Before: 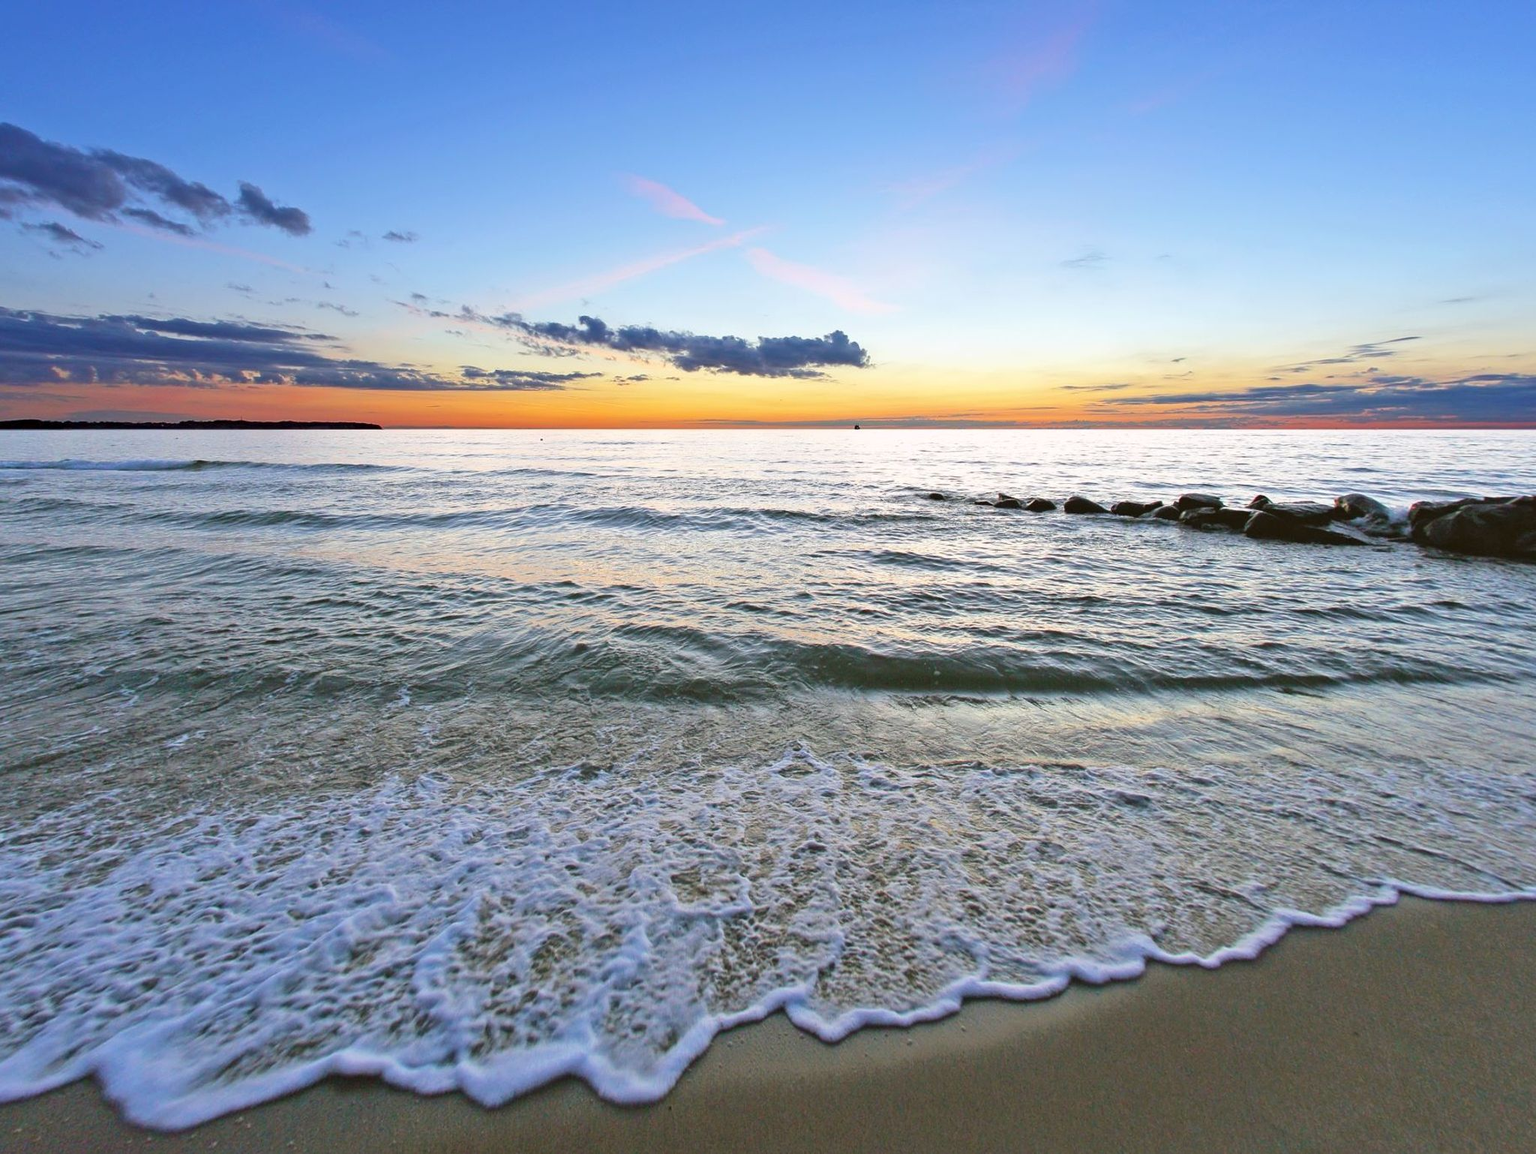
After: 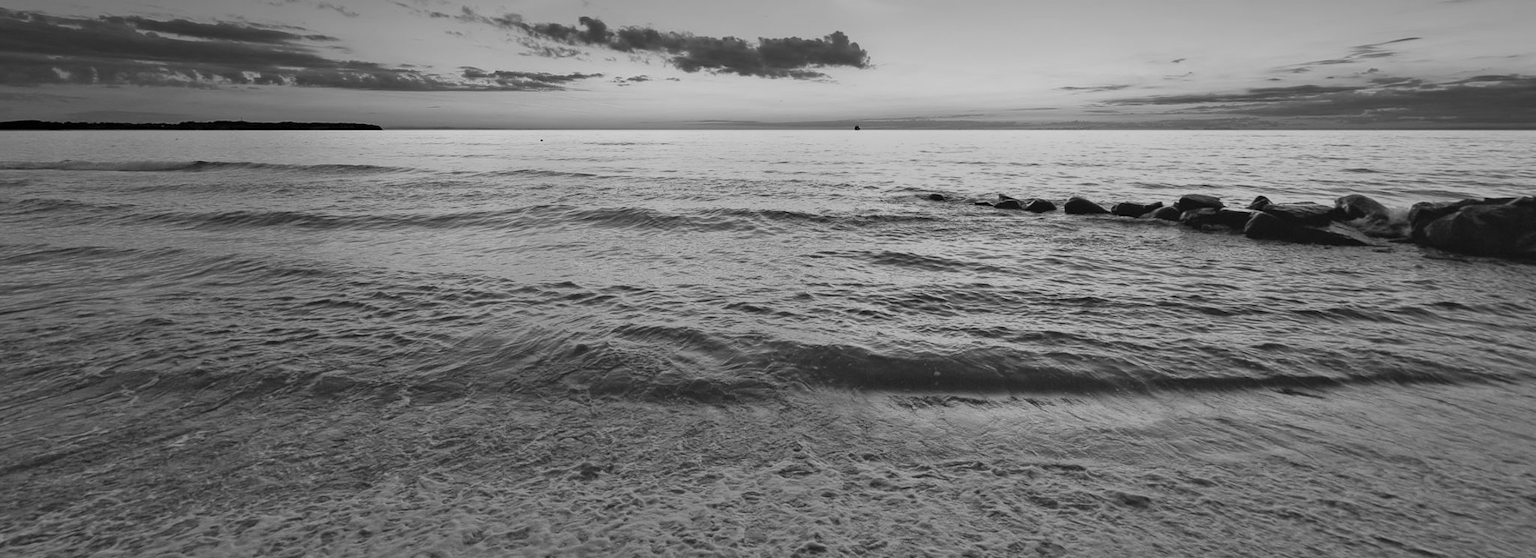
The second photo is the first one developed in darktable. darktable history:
monochrome: a 79.32, b 81.83, size 1.1
crop and rotate: top 26.056%, bottom 25.543%
